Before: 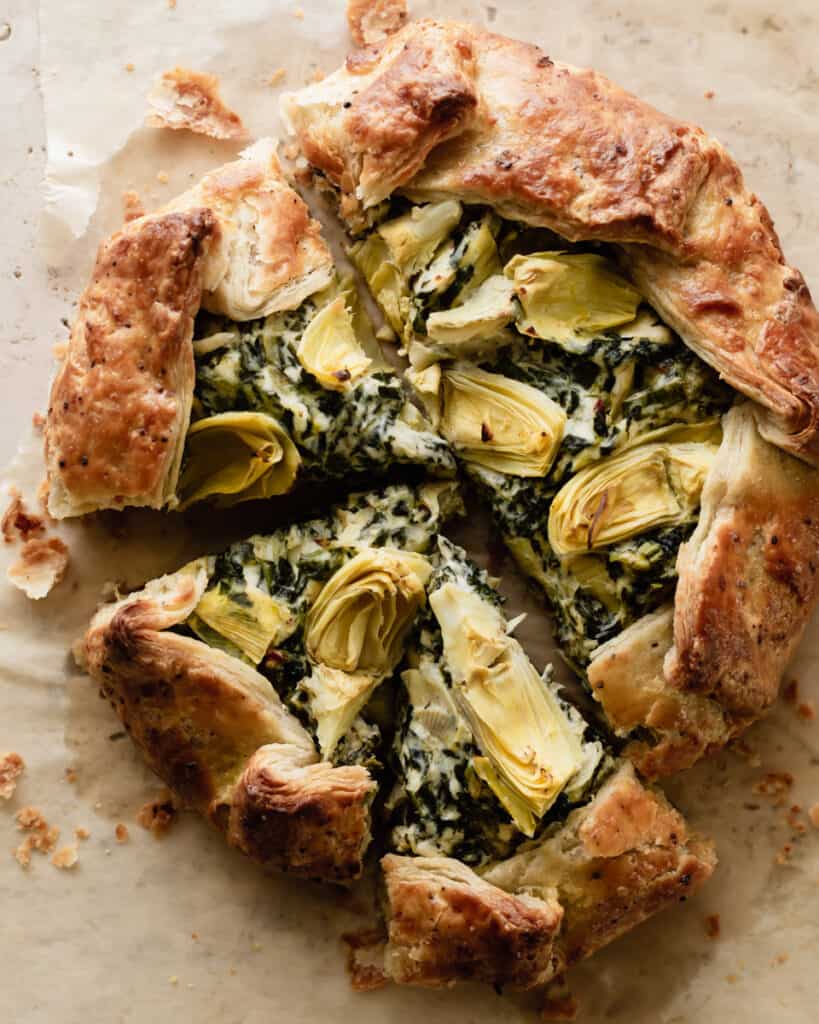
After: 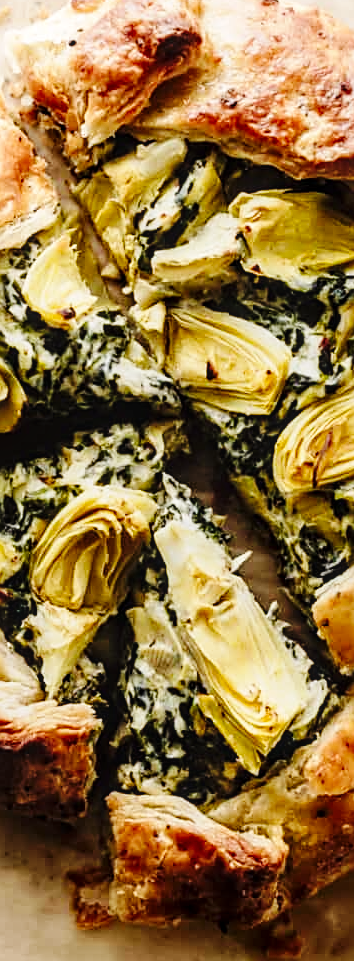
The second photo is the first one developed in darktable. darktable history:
crop: left 33.686%, top 6.083%, right 22.979%
base curve: curves: ch0 [(0, 0) (0.036, 0.025) (0.121, 0.166) (0.206, 0.329) (0.605, 0.79) (1, 1)], preserve colors none
local contrast: on, module defaults
sharpen: amount 0.49
